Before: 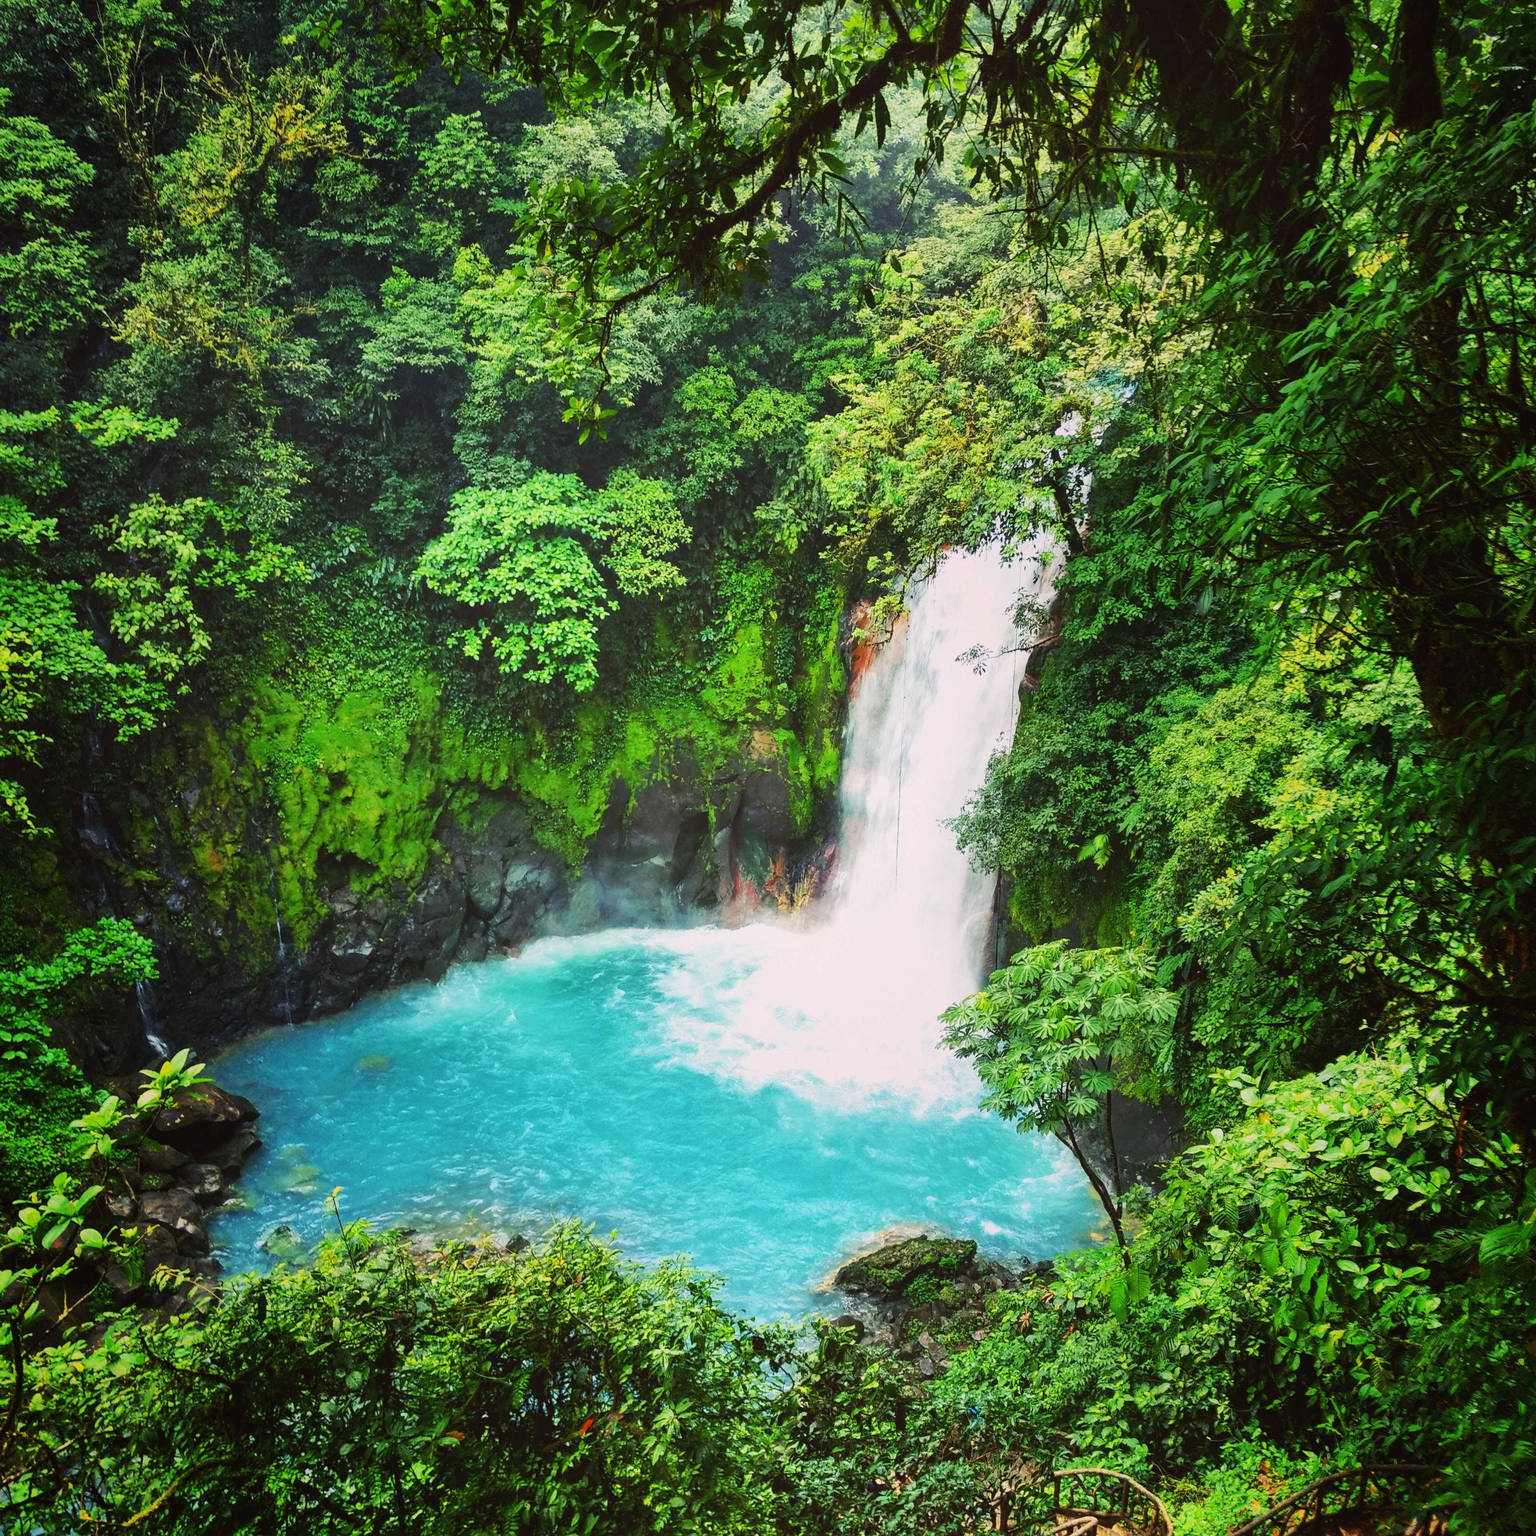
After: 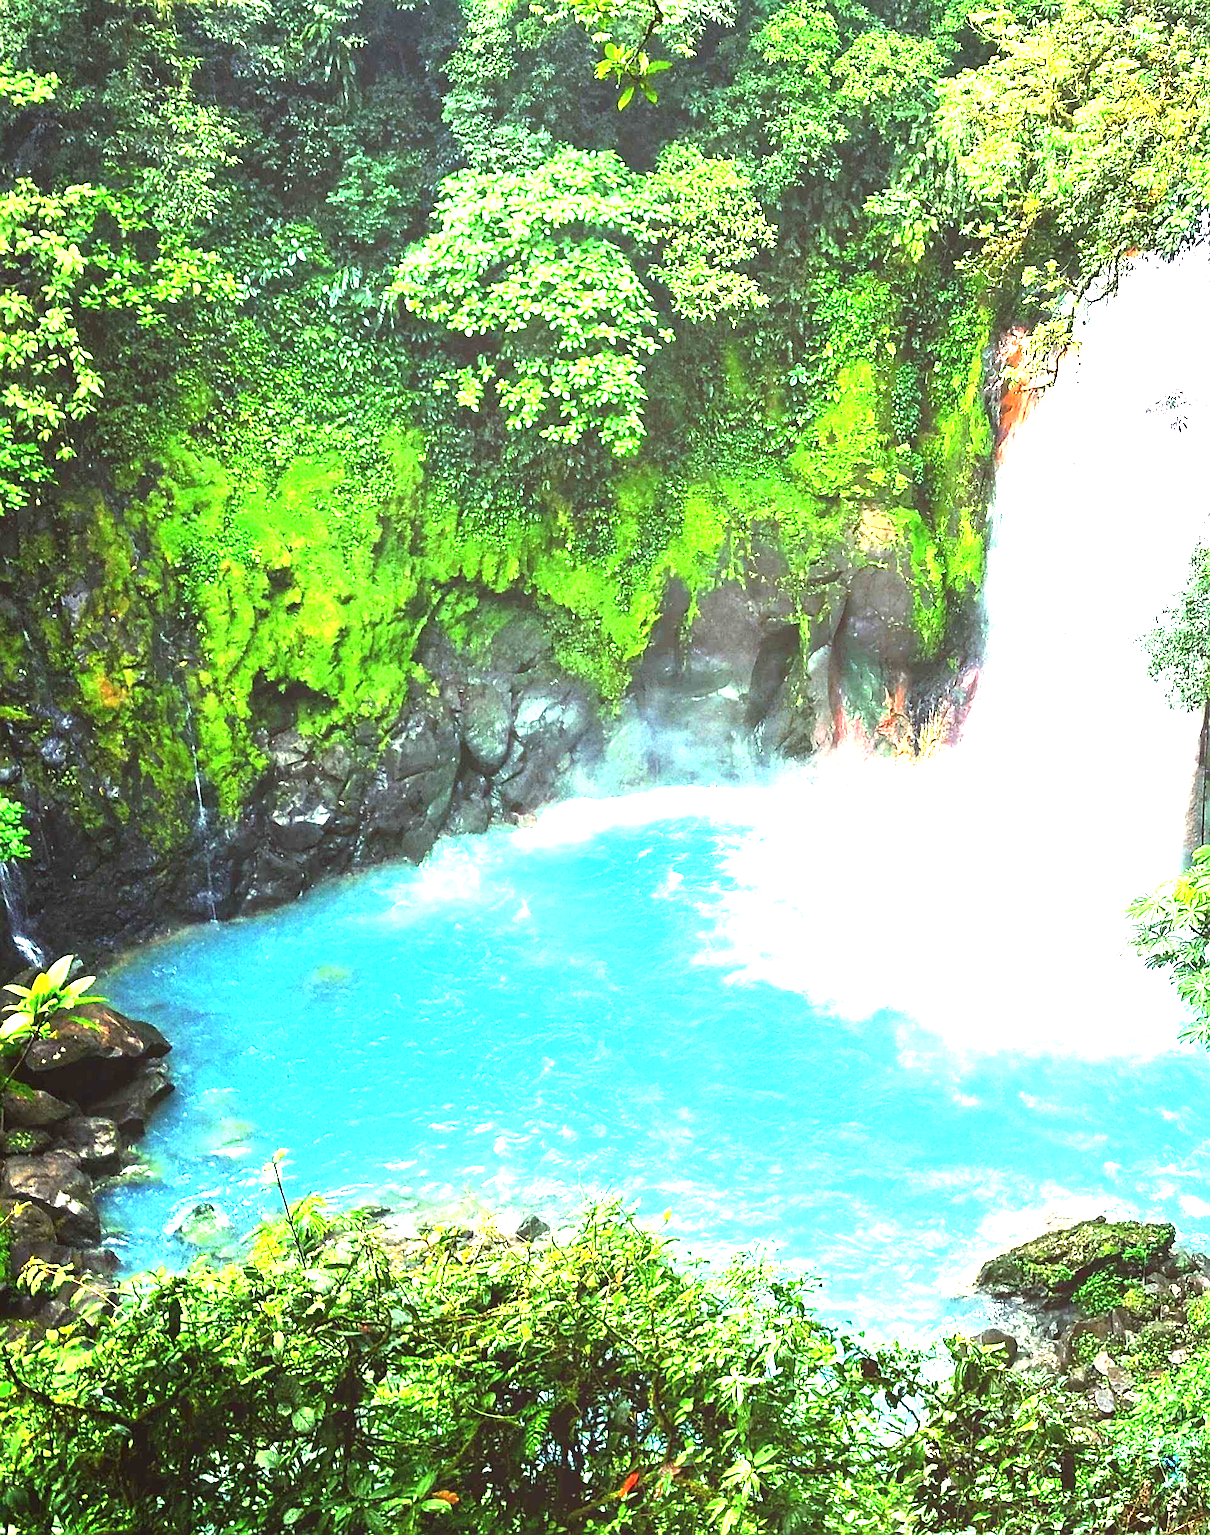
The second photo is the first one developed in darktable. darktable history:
crop: left 8.966%, top 23.852%, right 34.699%, bottom 4.703%
exposure: exposure 2 EV, compensate highlight preservation false
sharpen: on, module defaults
